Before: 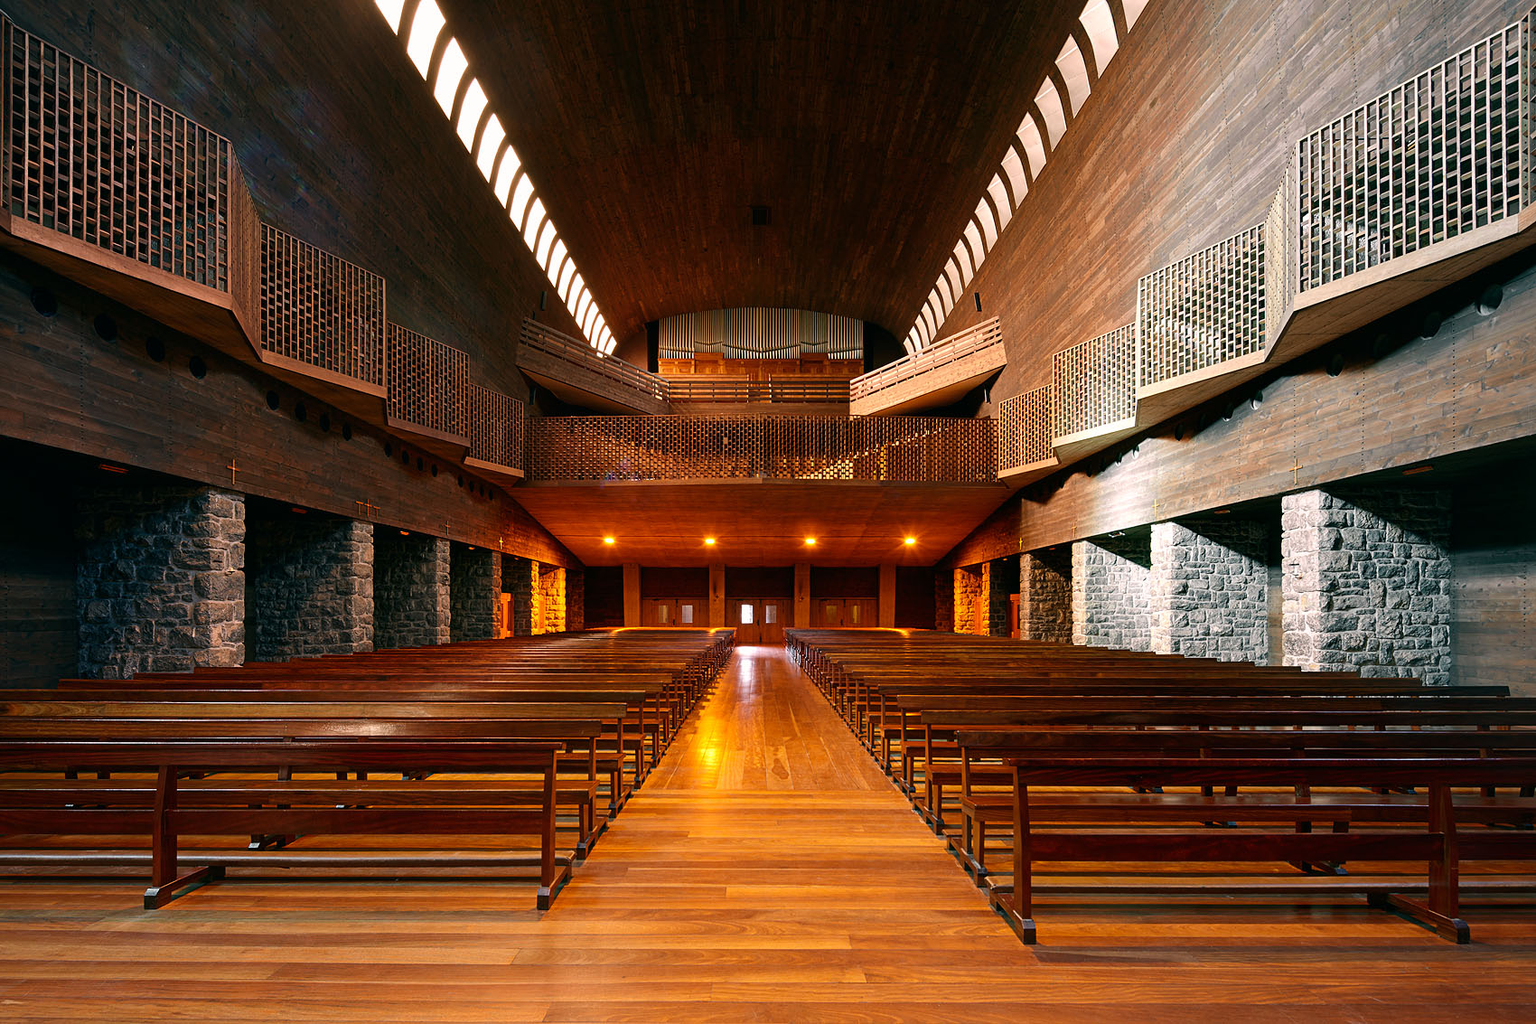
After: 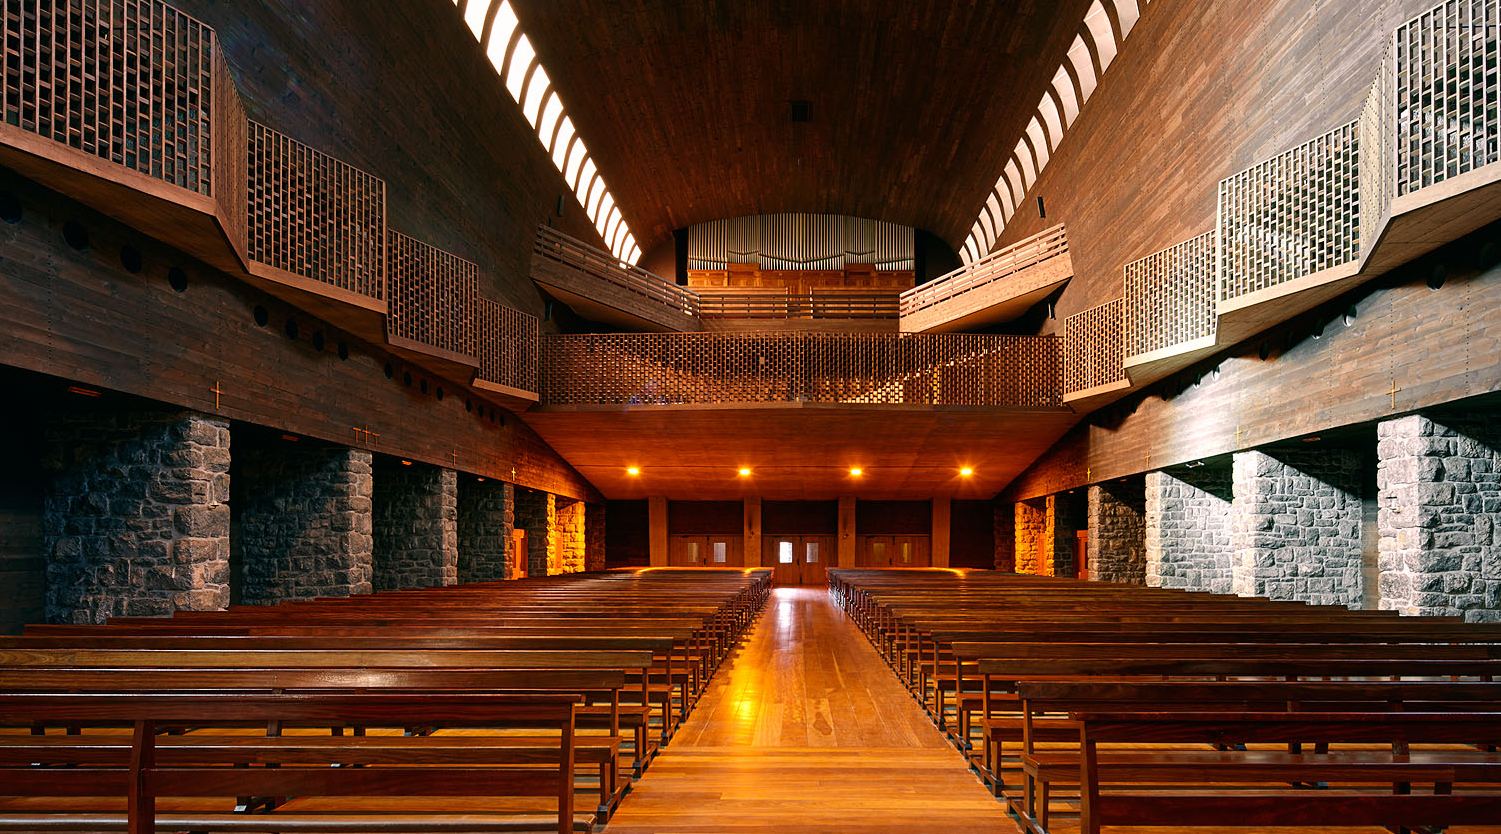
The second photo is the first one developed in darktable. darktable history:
crop and rotate: left 2.442%, top 11.243%, right 9.227%, bottom 15.097%
